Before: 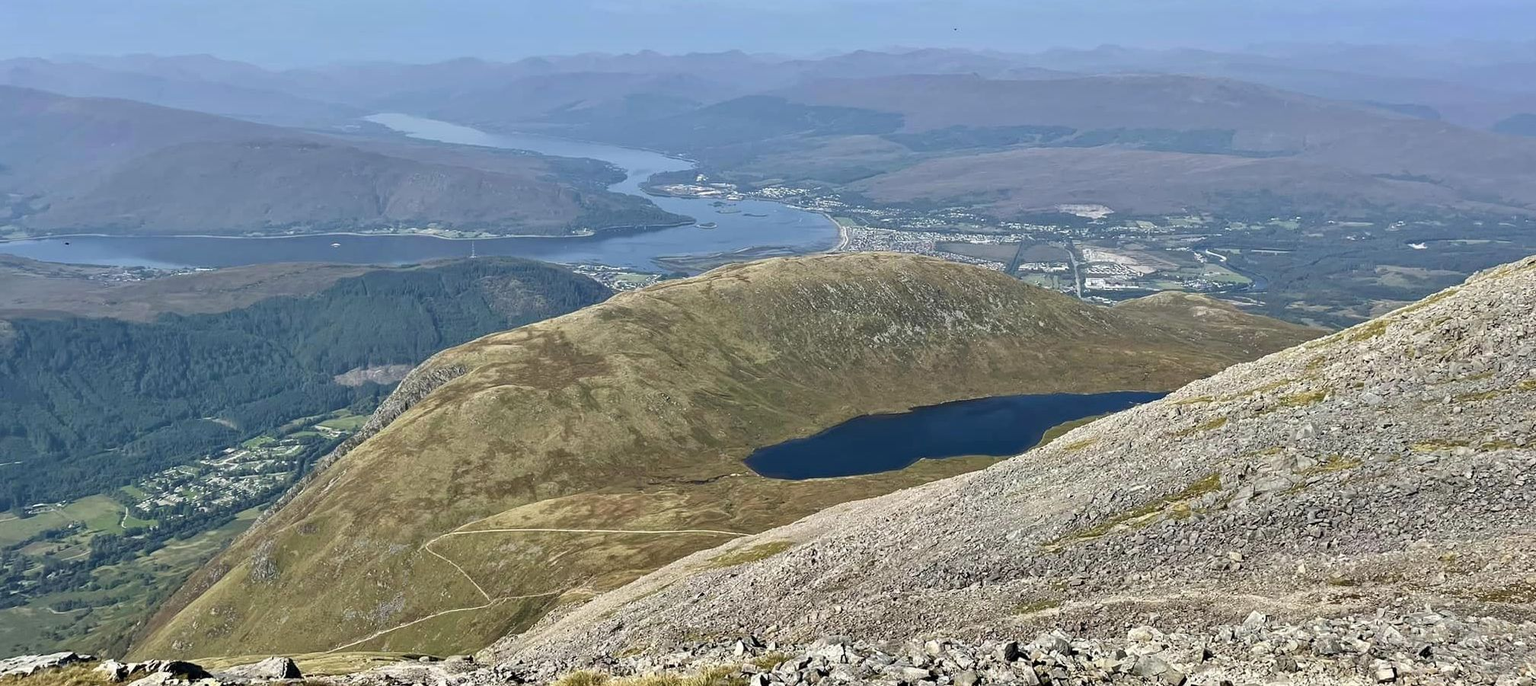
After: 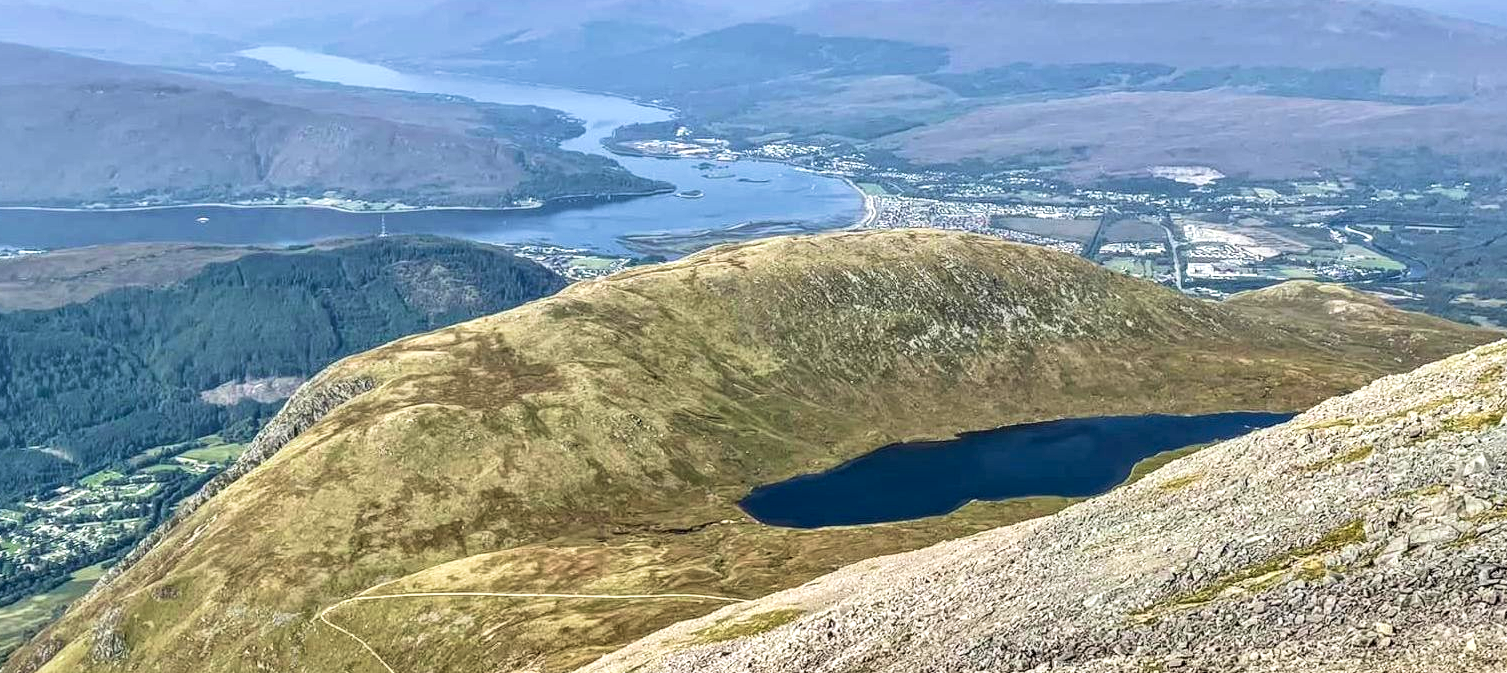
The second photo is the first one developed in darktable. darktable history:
contrast brightness saturation: contrast 0.2, brightness 0.16, saturation 0.22
velvia: on, module defaults
local contrast: highlights 25%, detail 150%
crop and rotate: left 11.831%, top 11.346%, right 13.429%, bottom 13.899%
